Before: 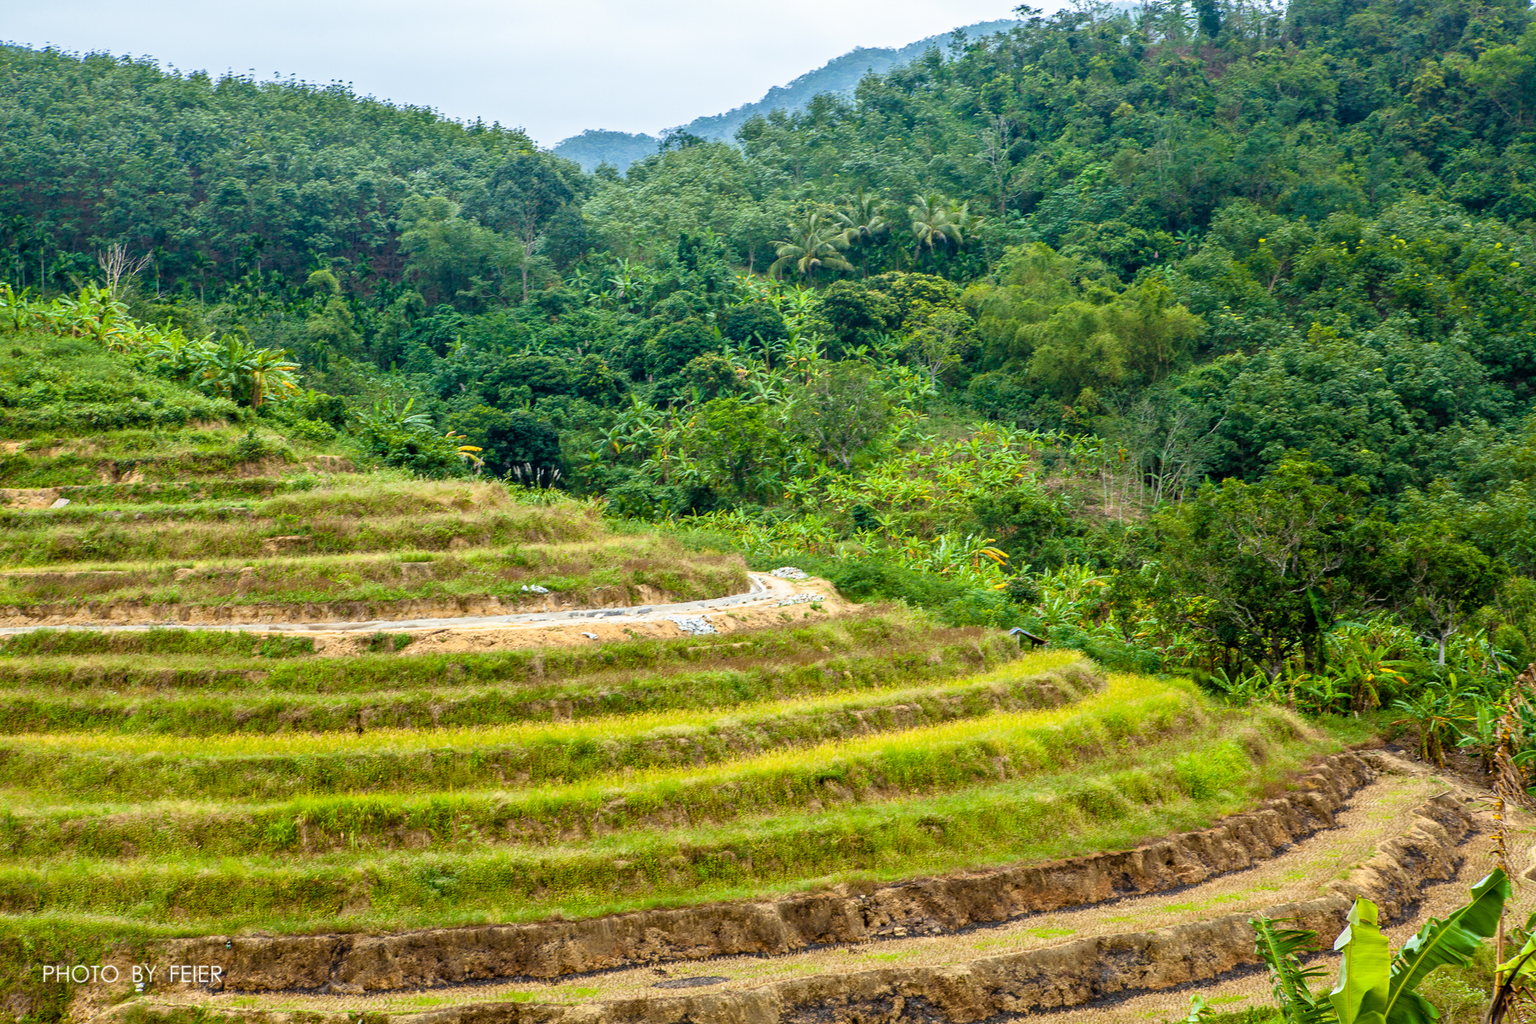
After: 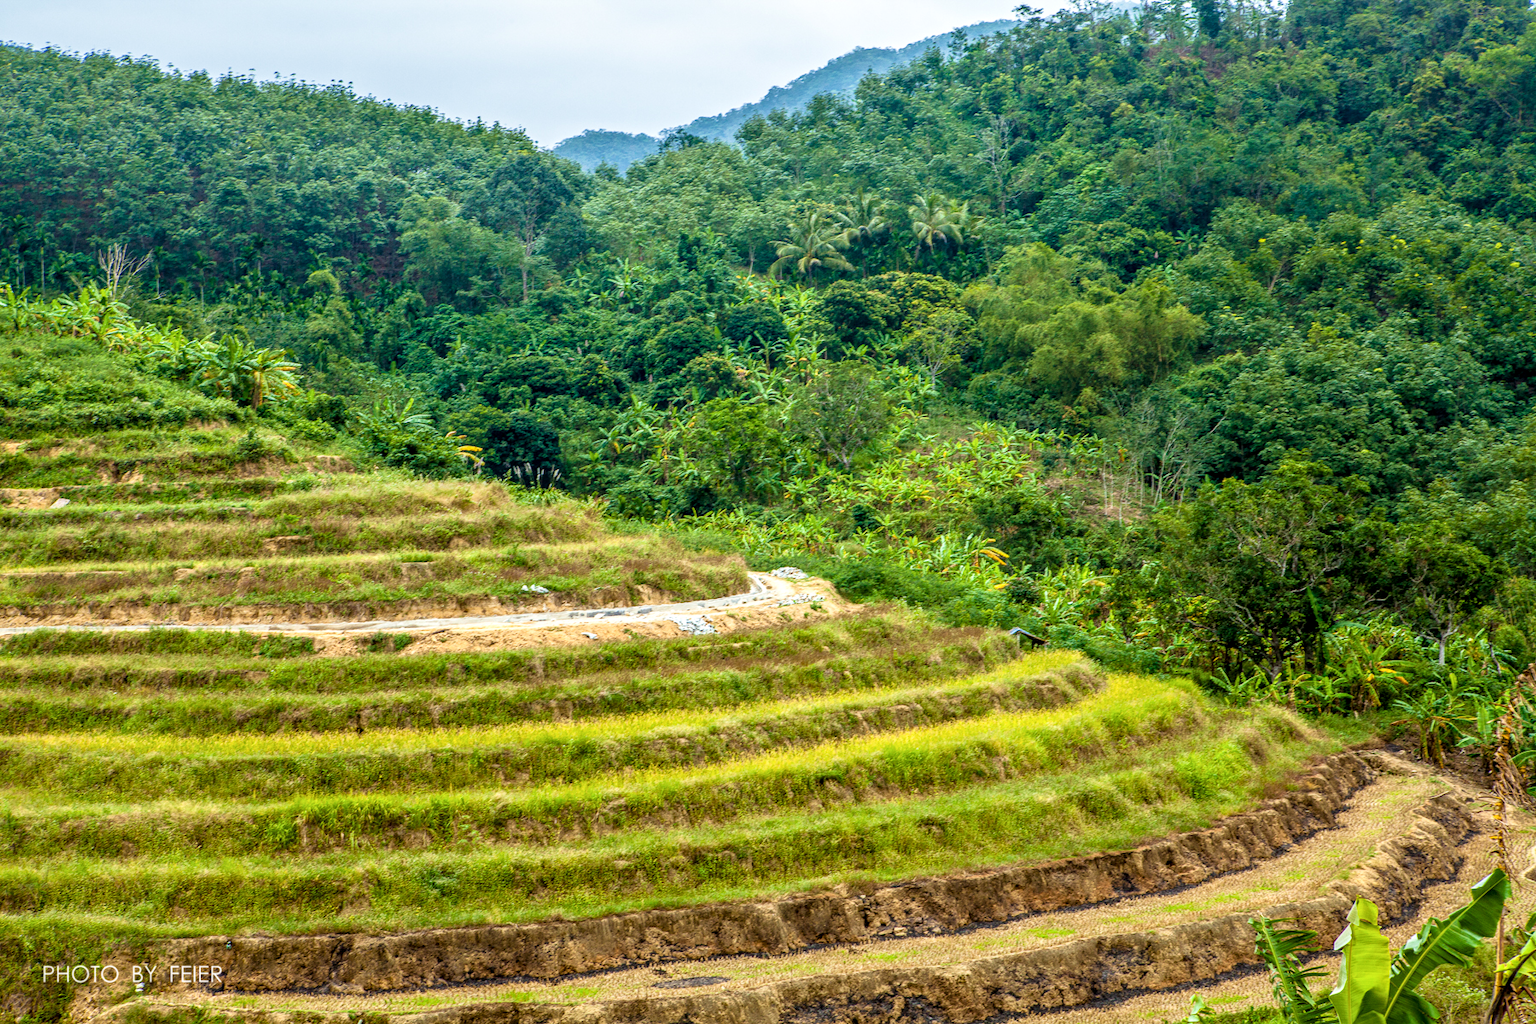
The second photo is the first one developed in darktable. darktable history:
local contrast: on, module defaults
color correction: highlights a* -0.182, highlights b* -0.124
velvia: strength 17%
